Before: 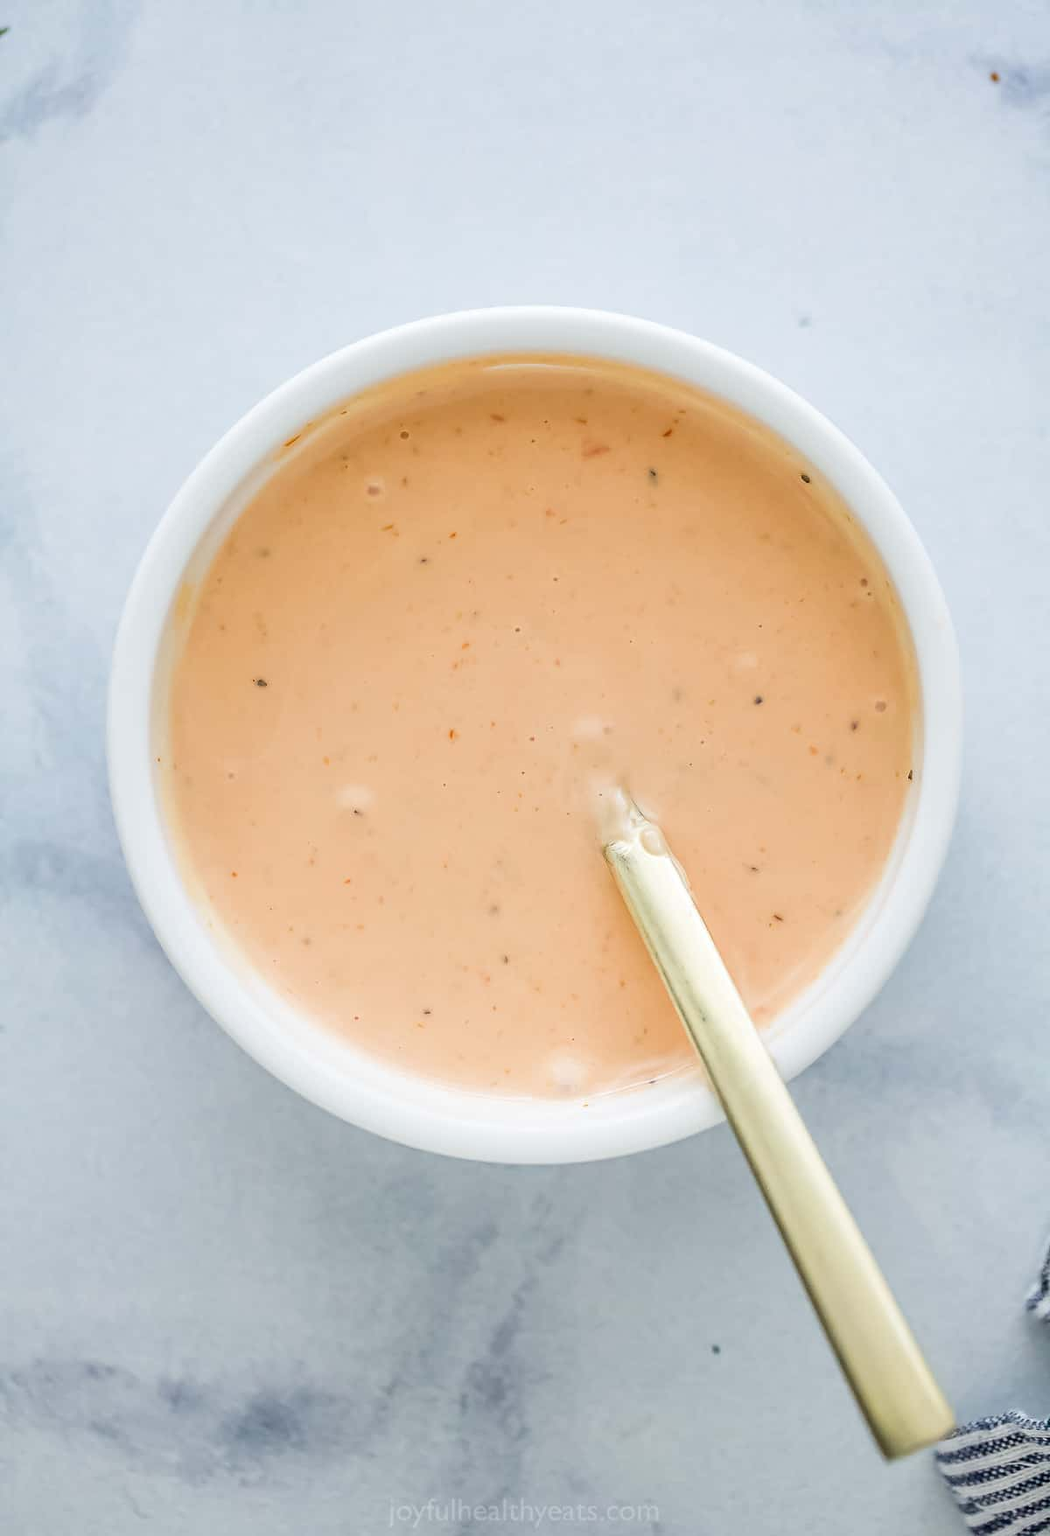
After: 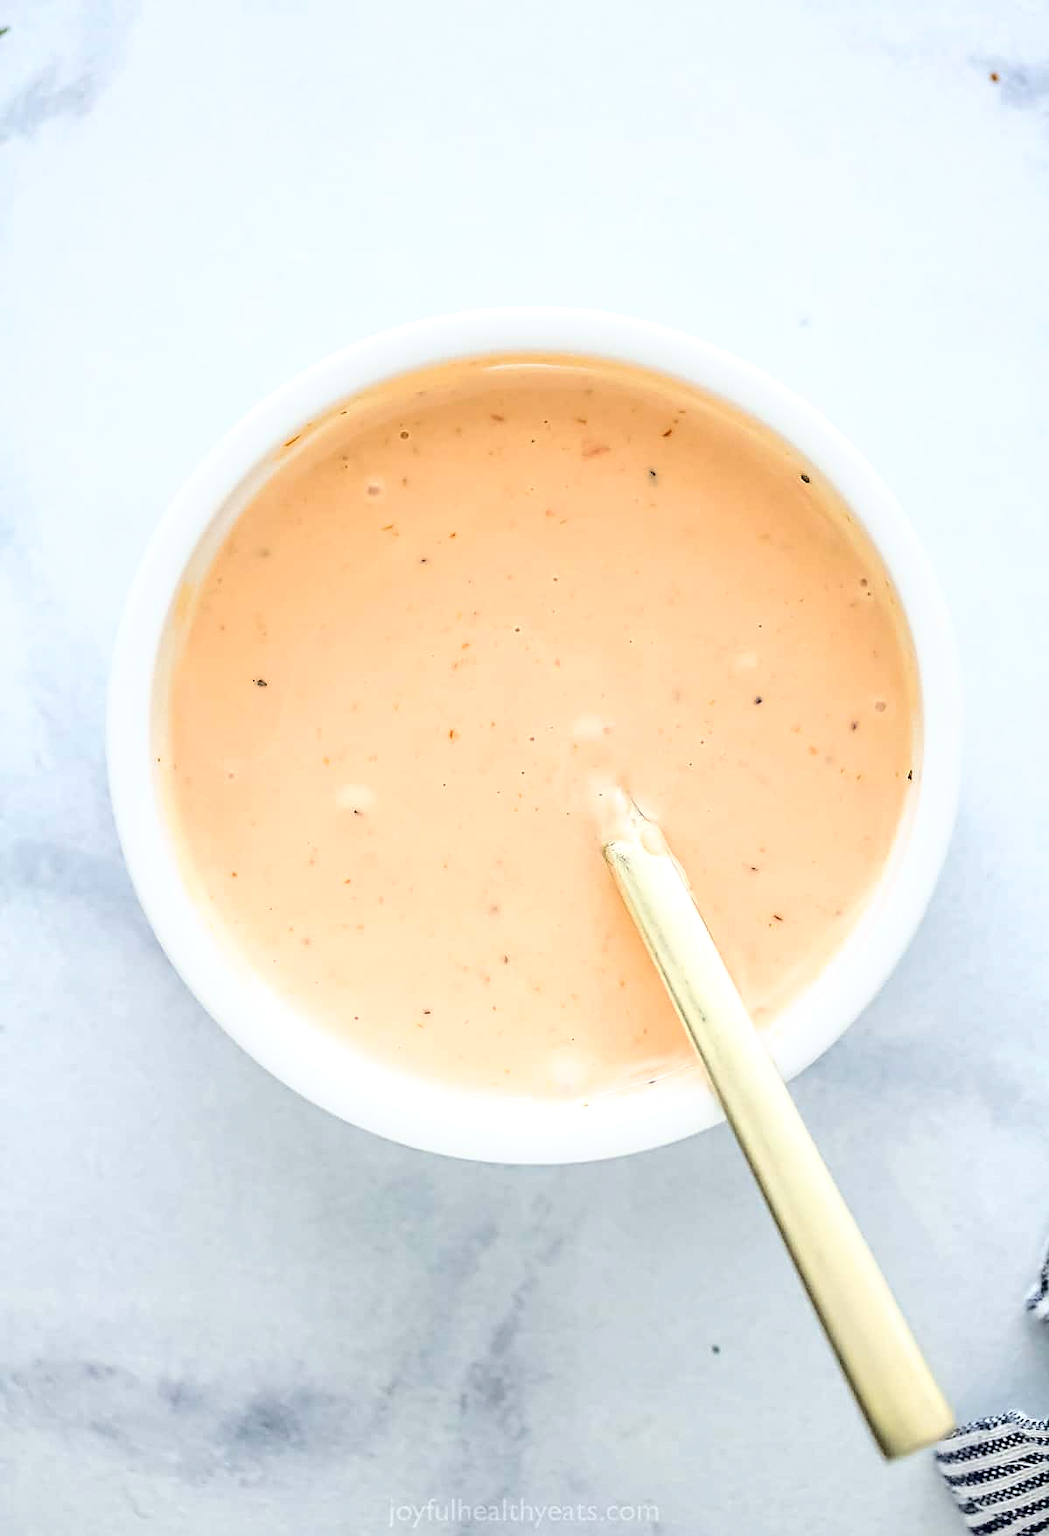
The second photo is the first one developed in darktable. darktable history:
exposure: exposure 0.202 EV, compensate highlight preservation false
tone curve: curves: ch0 [(0, 0) (0.003, 0) (0.011, 0.001) (0.025, 0.001) (0.044, 0.003) (0.069, 0.009) (0.1, 0.018) (0.136, 0.032) (0.177, 0.074) (0.224, 0.13) (0.277, 0.218) (0.335, 0.321) (0.399, 0.425) (0.468, 0.523) (0.543, 0.617) (0.623, 0.708) (0.709, 0.789) (0.801, 0.873) (0.898, 0.967) (1, 1)], color space Lab, independent channels, preserve colors none
sharpen: on, module defaults
